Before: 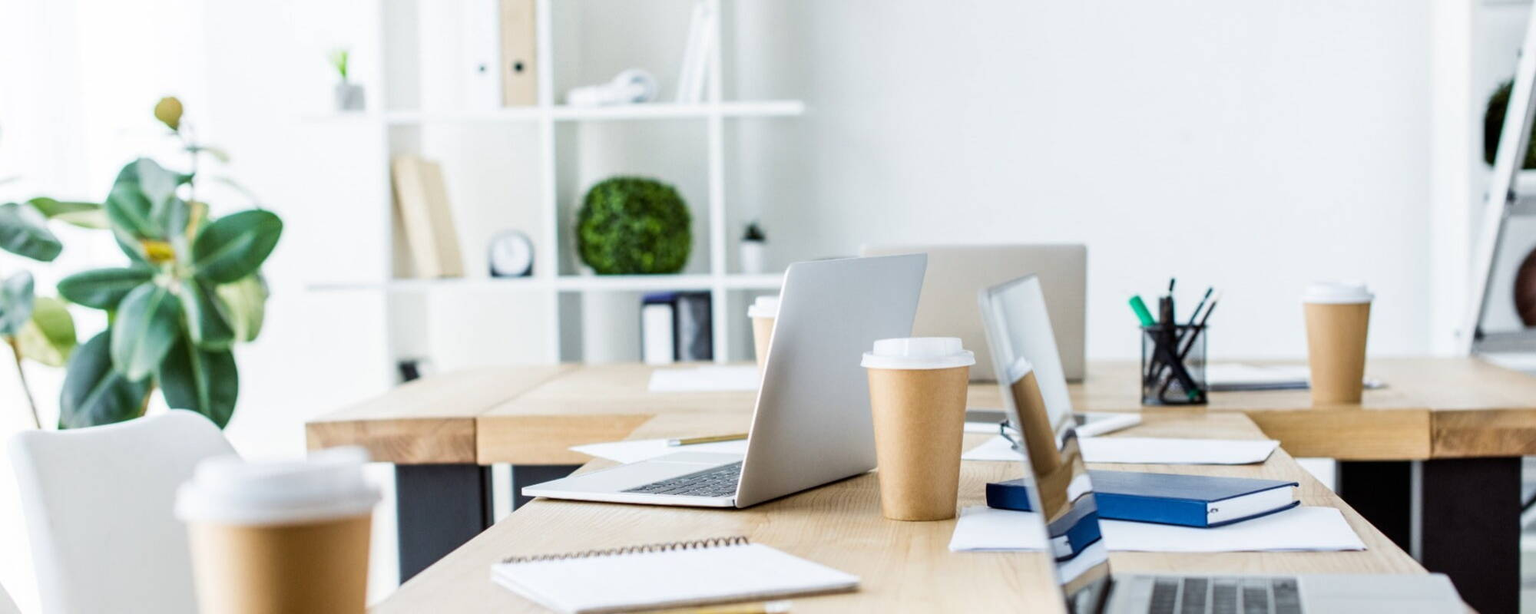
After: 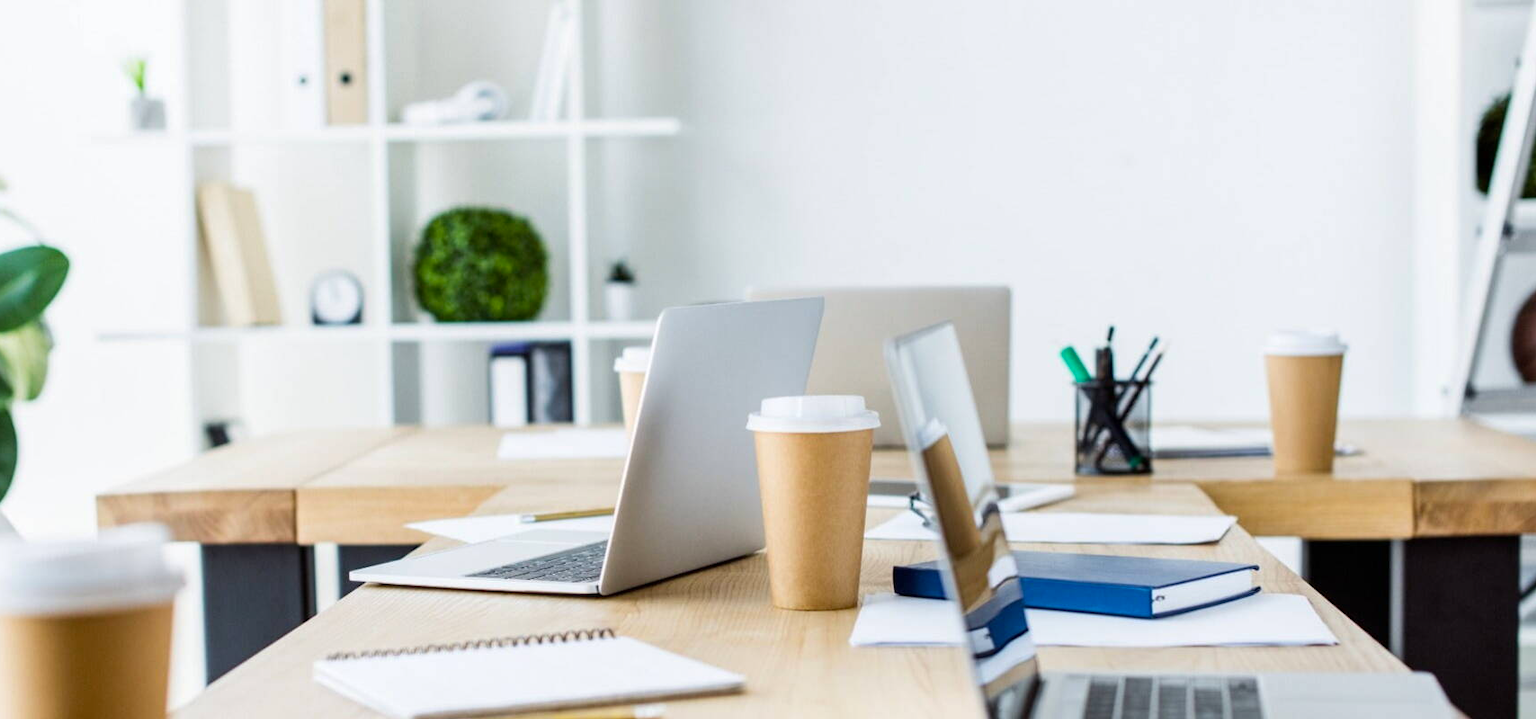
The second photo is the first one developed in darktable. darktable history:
crop and rotate: left 14.584%
rotate and perspective: automatic cropping original format, crop left 0, crop top 0
color balance: output saturation 110%
